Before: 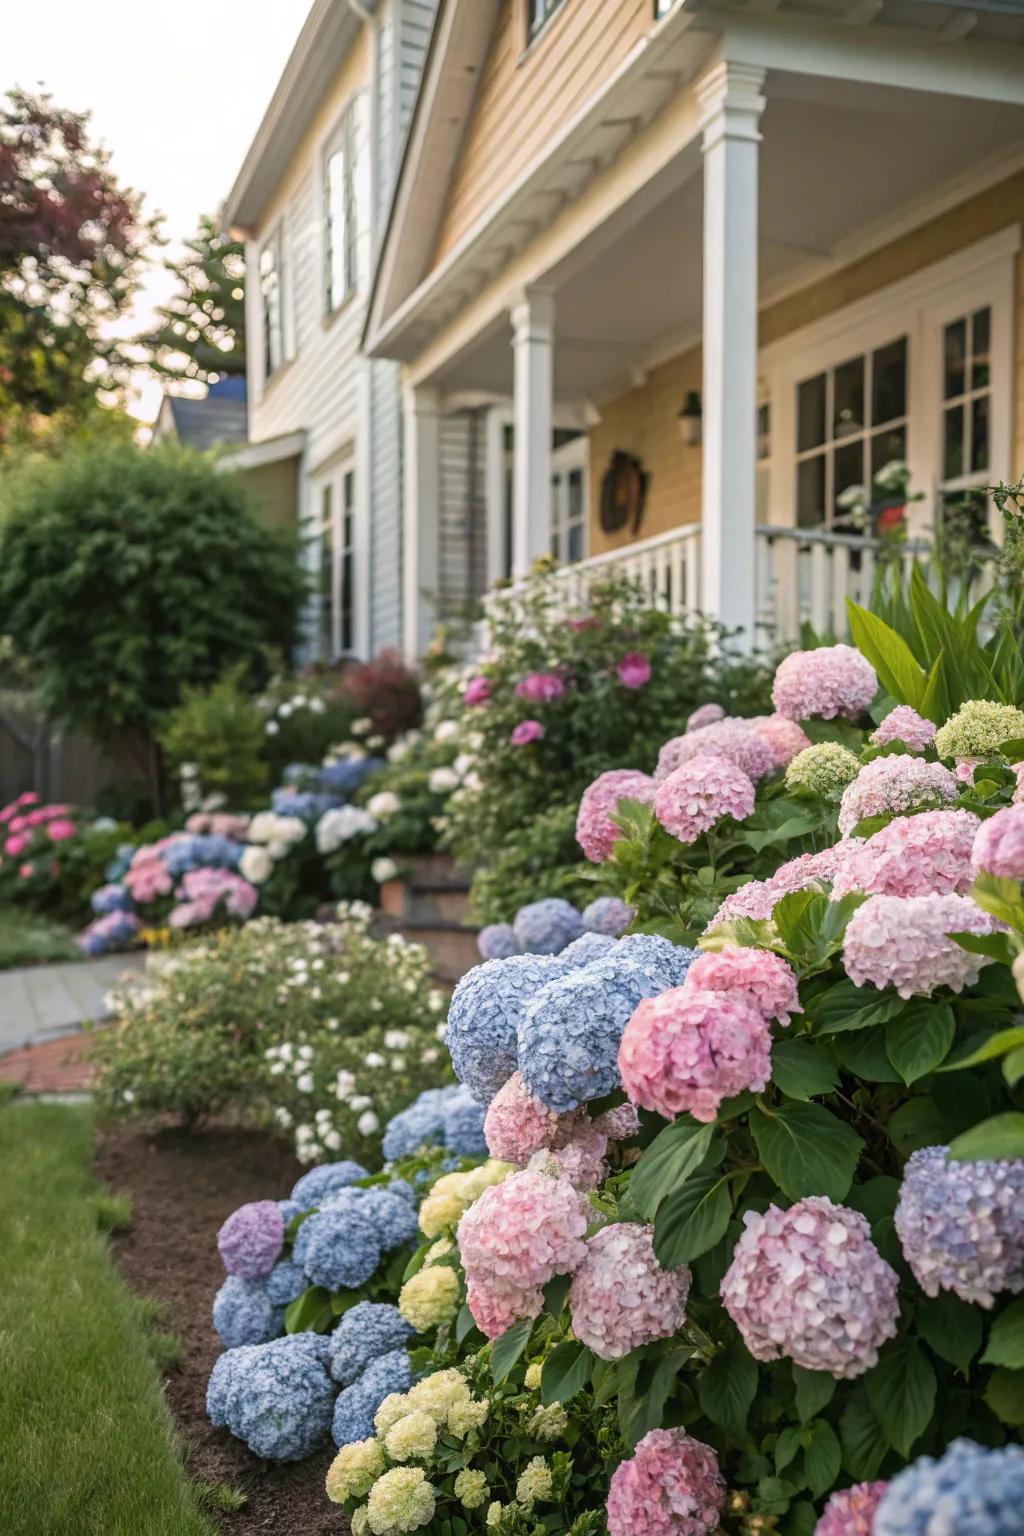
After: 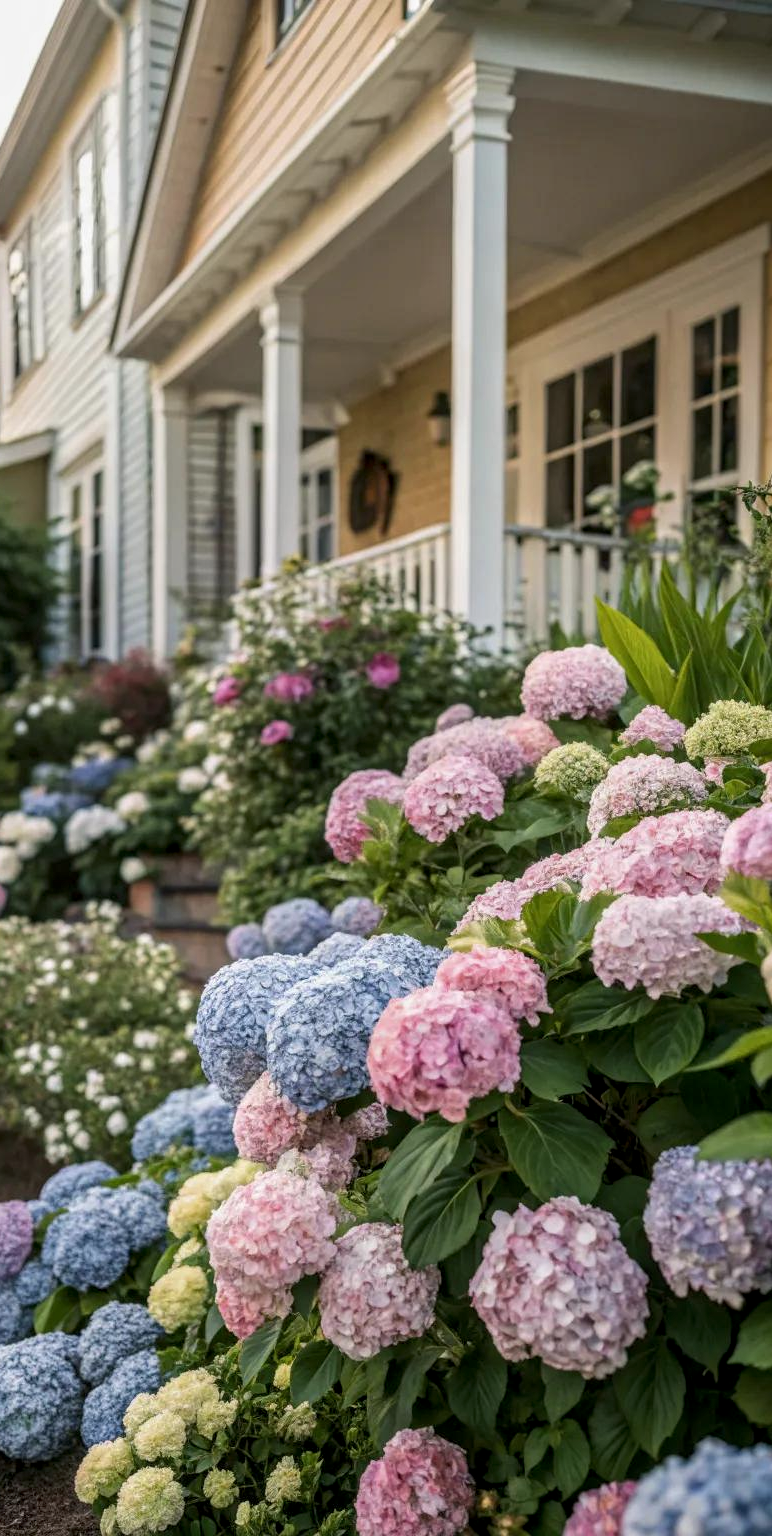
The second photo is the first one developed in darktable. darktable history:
local contrast: detail 130%
exposure: exposure -0.214 EV, compensate exposure bias true, compensate highlight preservation false
crop and rotate: left 24.518%
